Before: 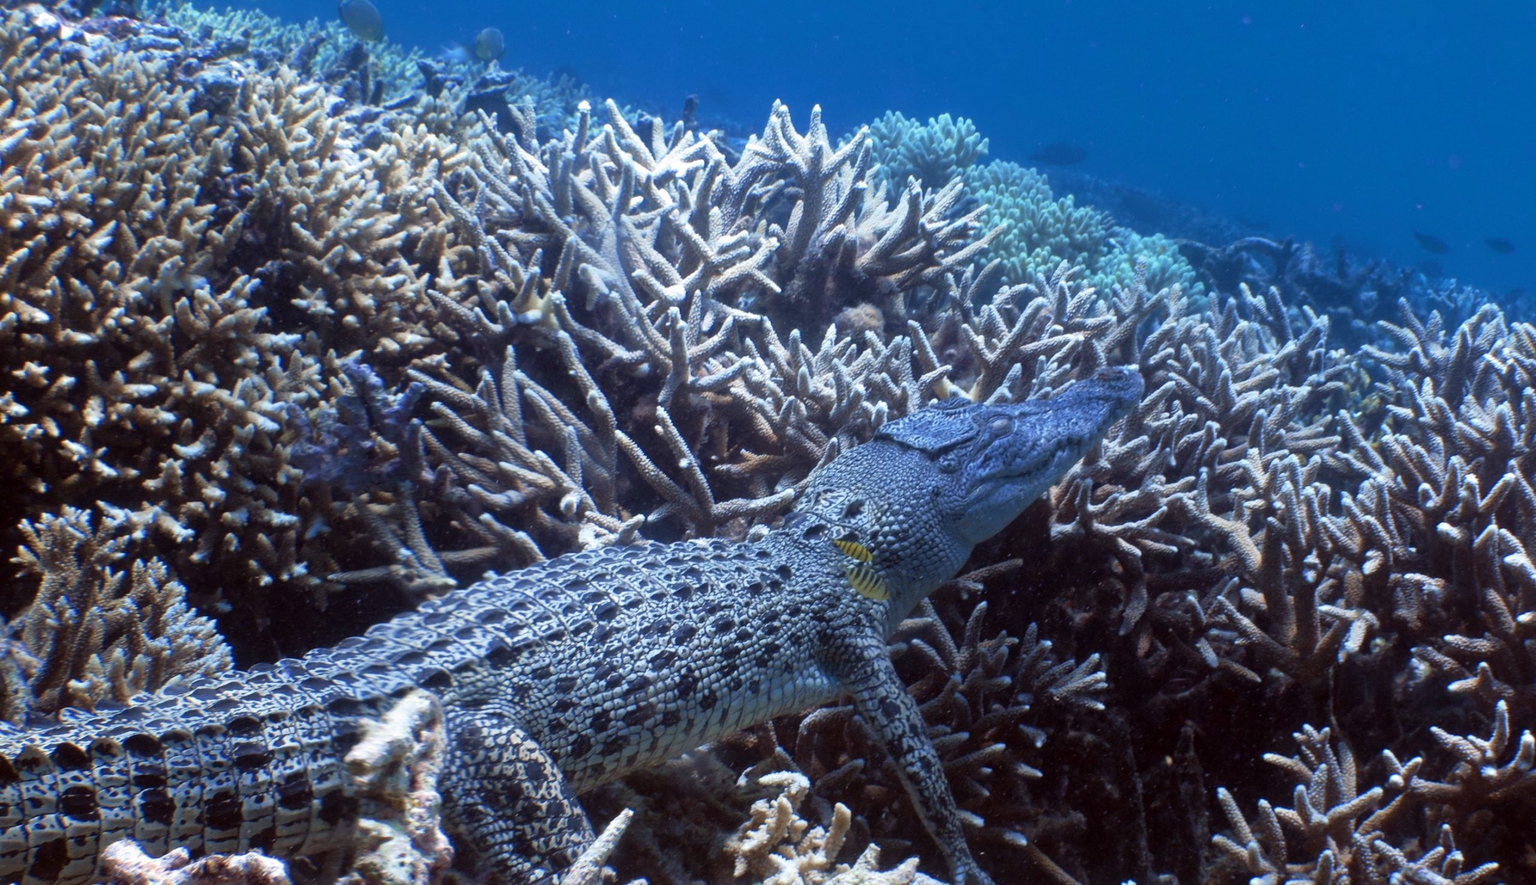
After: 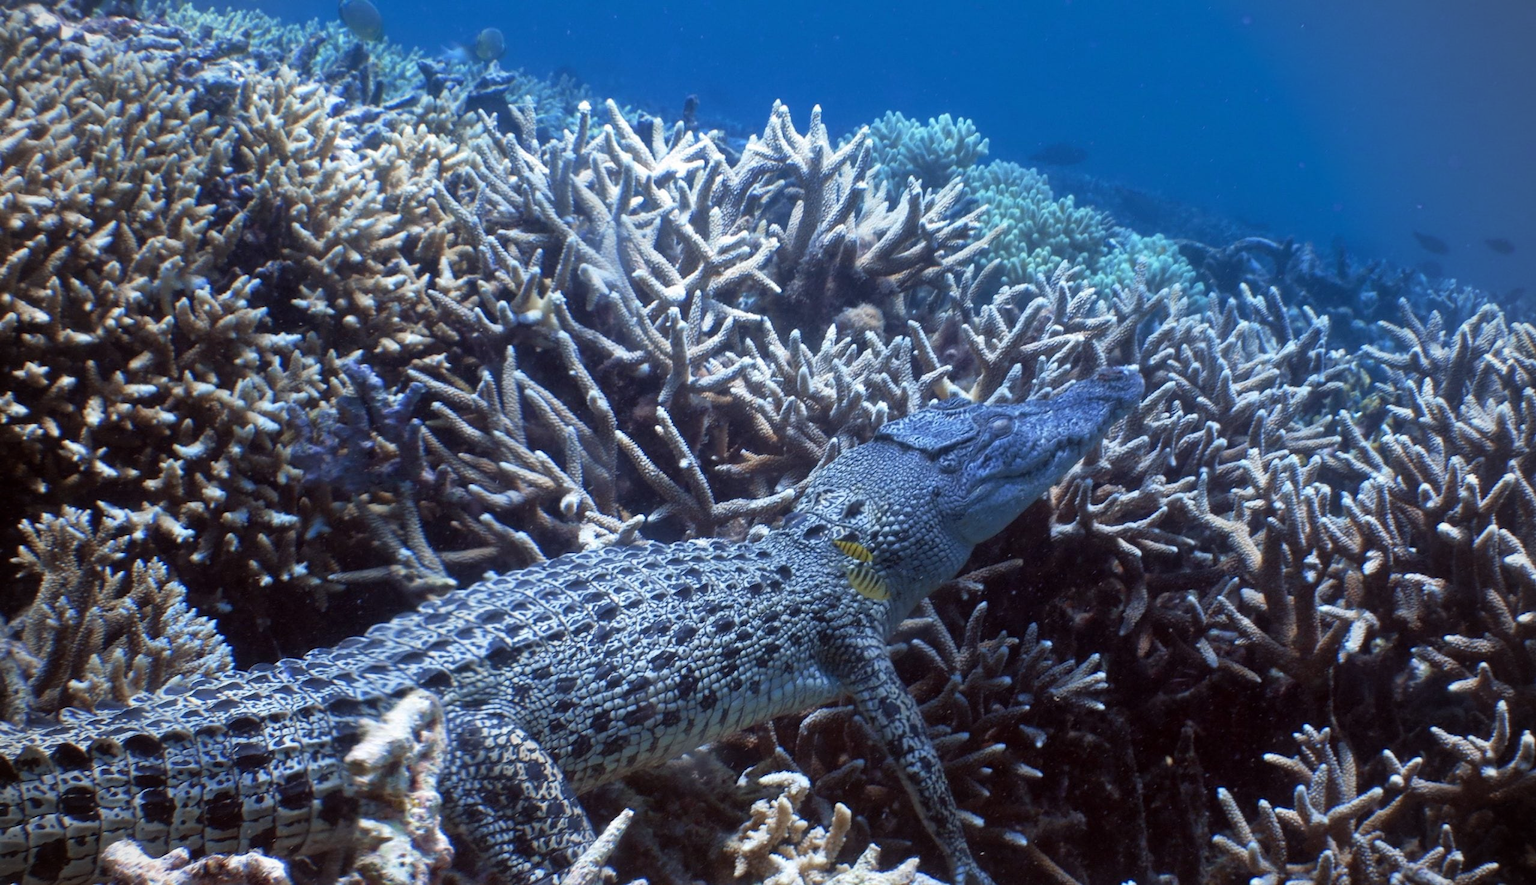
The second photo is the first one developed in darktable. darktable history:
vignetting: on, module defaults
